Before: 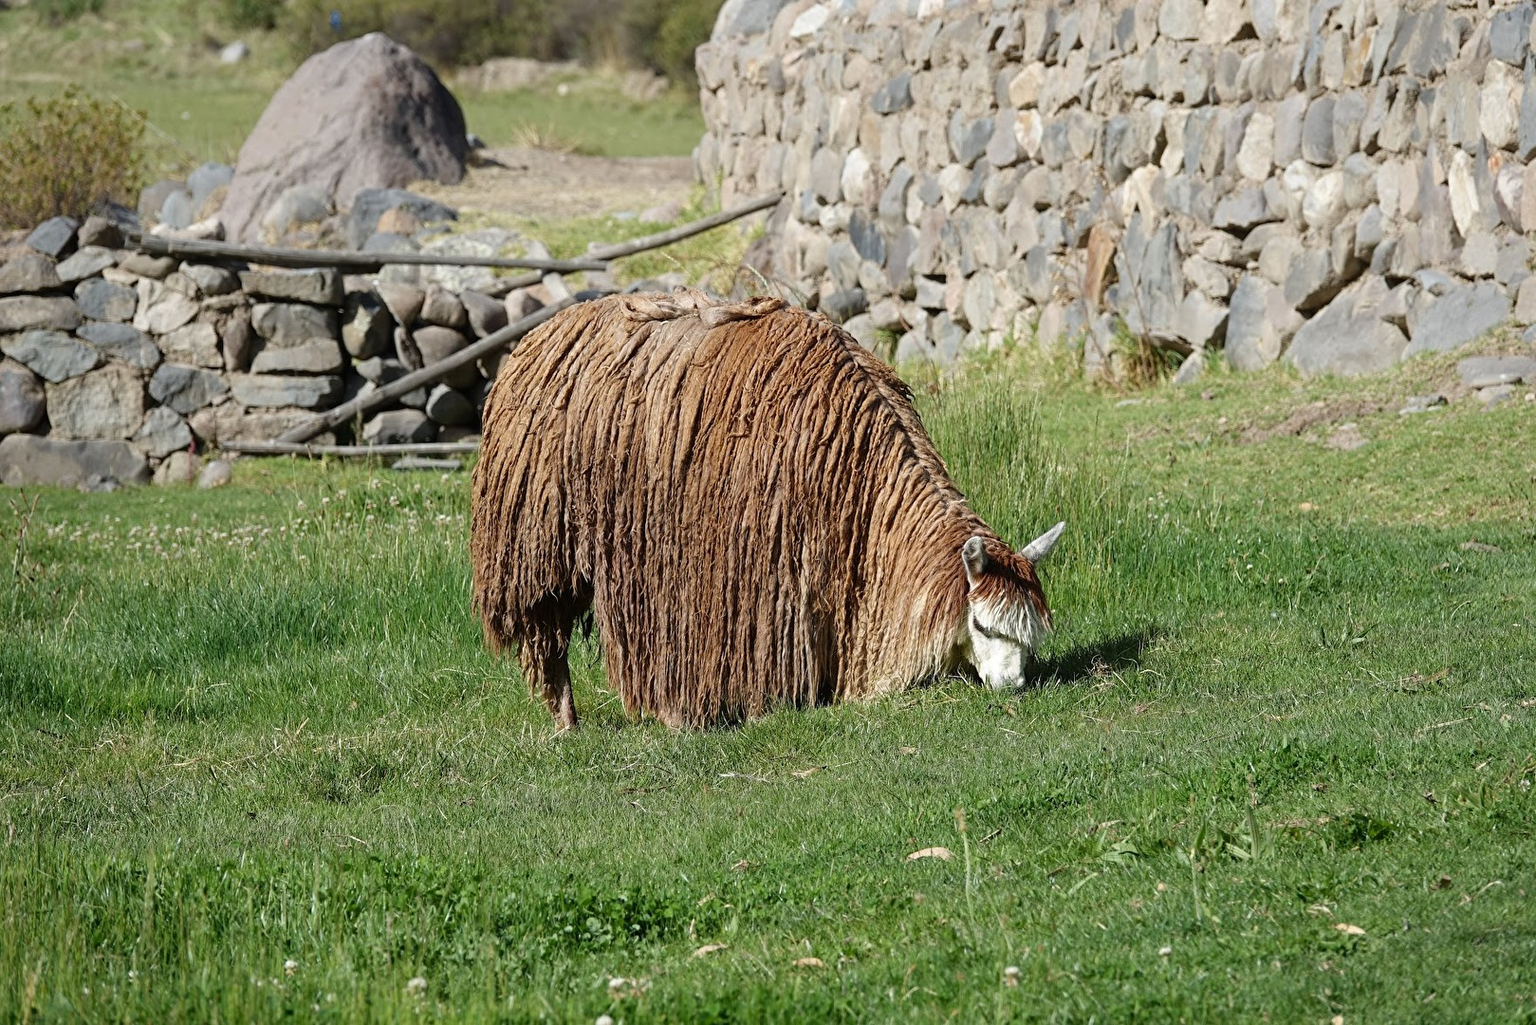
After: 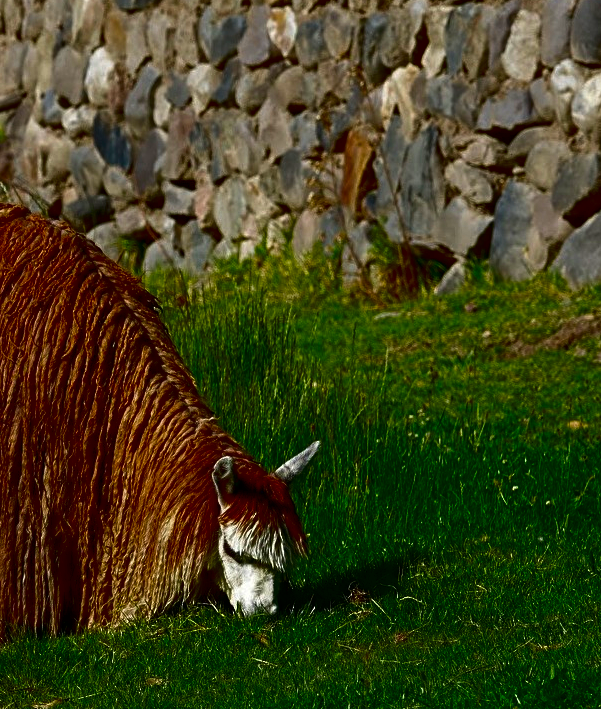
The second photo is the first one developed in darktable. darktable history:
crop and rotate: left 49.596%, top 10.096%, right 13.24%, bottom 24.194%
contrast brightness saturation: brightness -0.989, saturation 0.988
